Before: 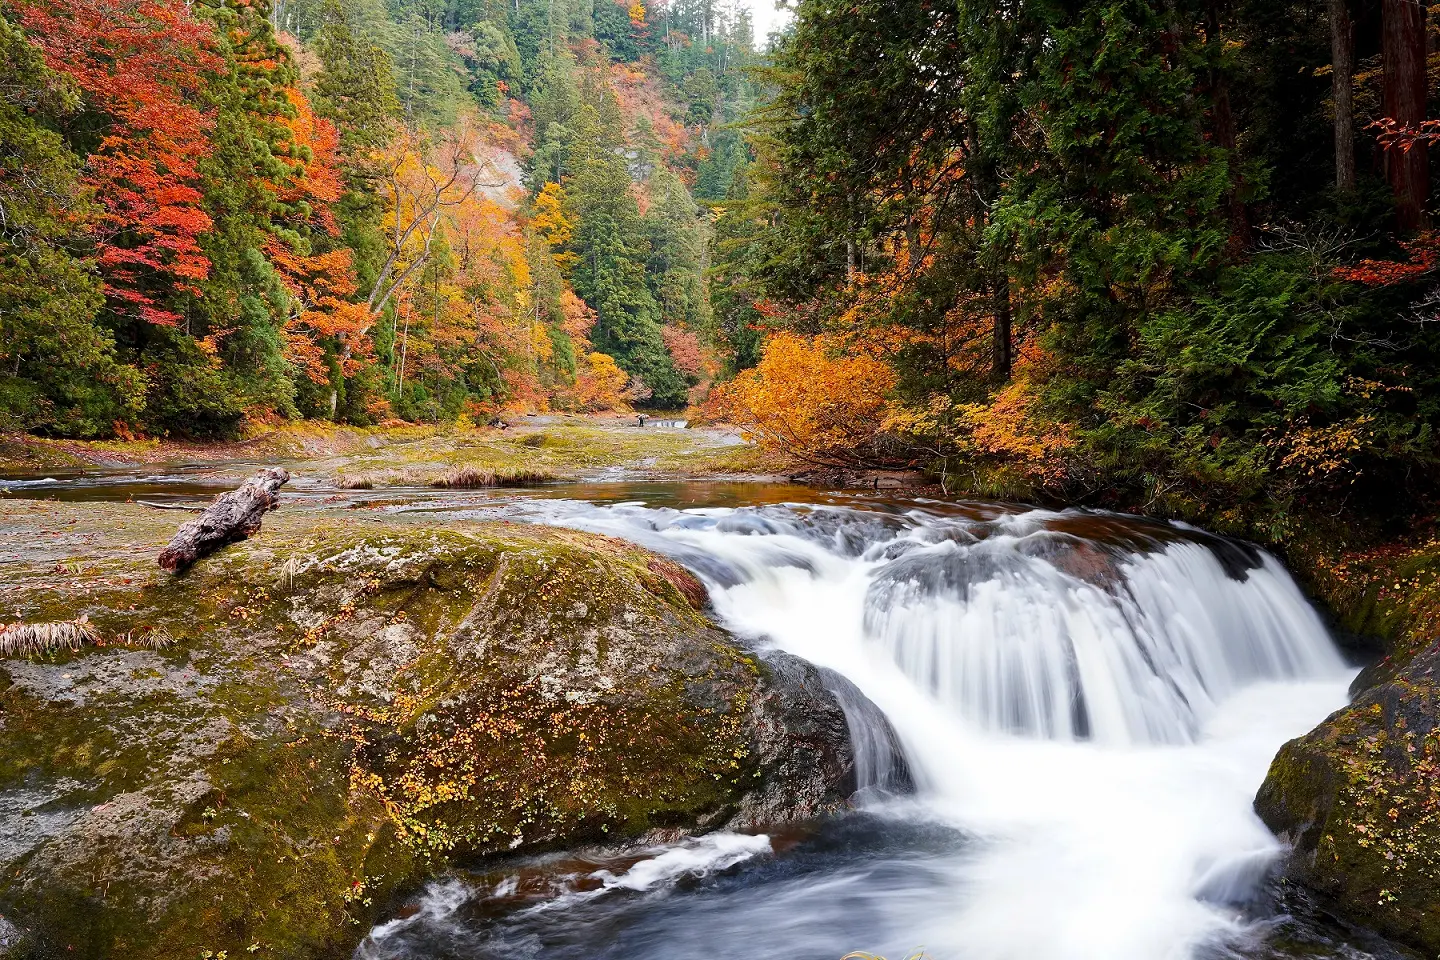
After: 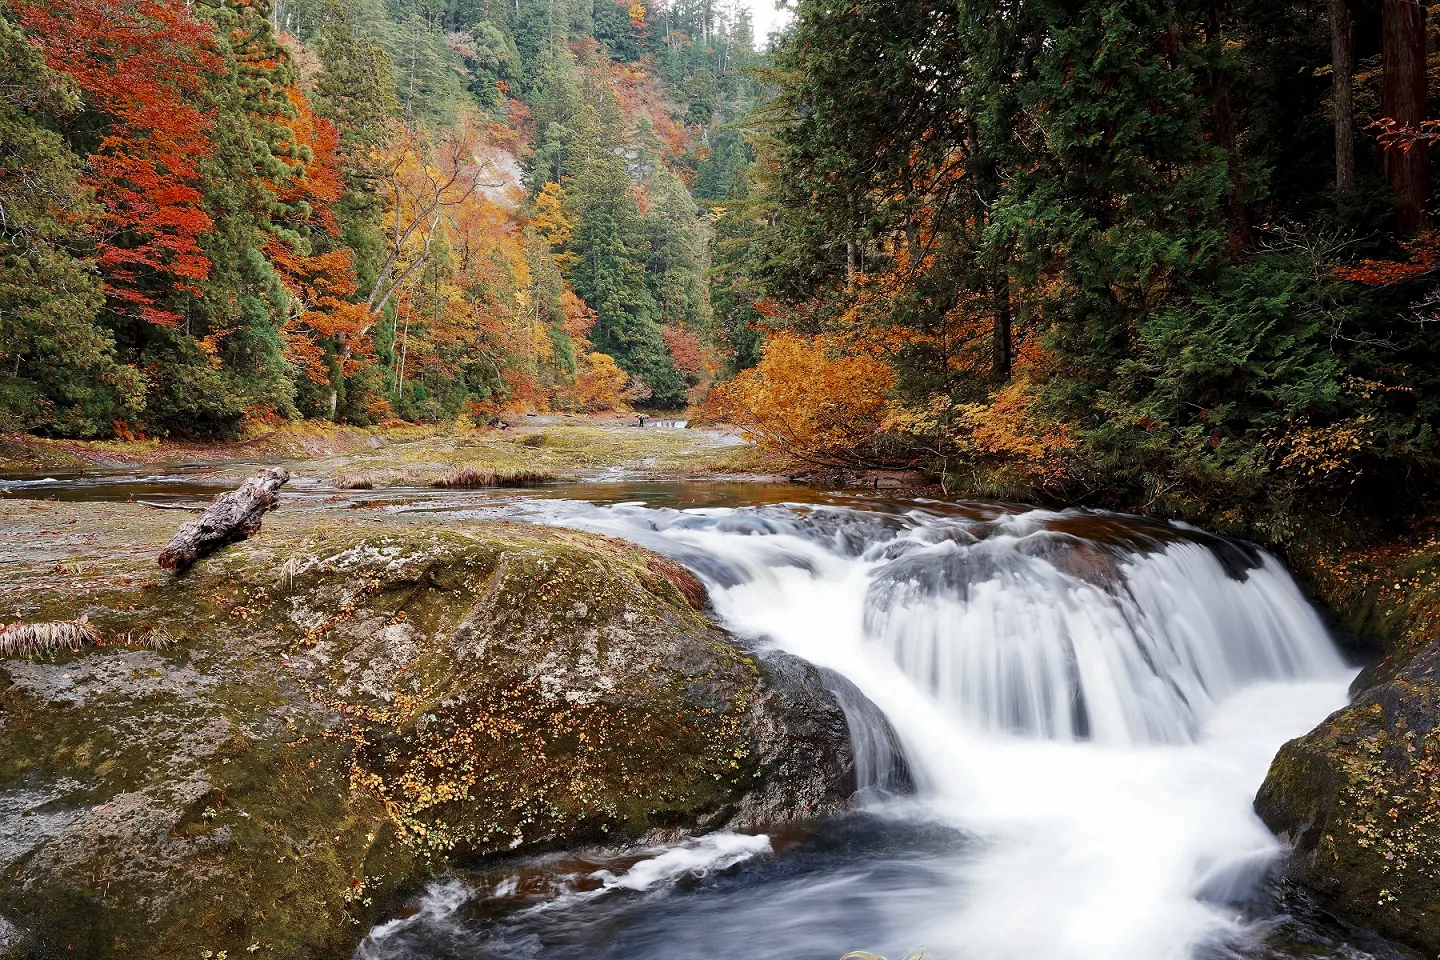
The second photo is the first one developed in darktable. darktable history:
color zones: curves: ch0 [(0, 0.5) (0.125, 0.4) (0.25, 0.5) (0.375, 0.4) (0.5, 0.4) (0.625, 0.35) (0.75, 0.35) (0.875, 0.5)]; ch1 [(0, 0.35) (0.125, 0.45) (0.25, 0.35) (0.375, 0.35) (0.5, 0.35) (0.625, 0.35) (0.75, 0.45) (0.875, 0.35)]; ch2 [(0, 0.6) (0.125, 0.5) (0.25, 0.5) (0.375, 0.6) (0.5, 0.6) (0.625, 0.5) (0.75, 0.5) (0.875, 0.5)]
tone equalizer: on, module defaults
